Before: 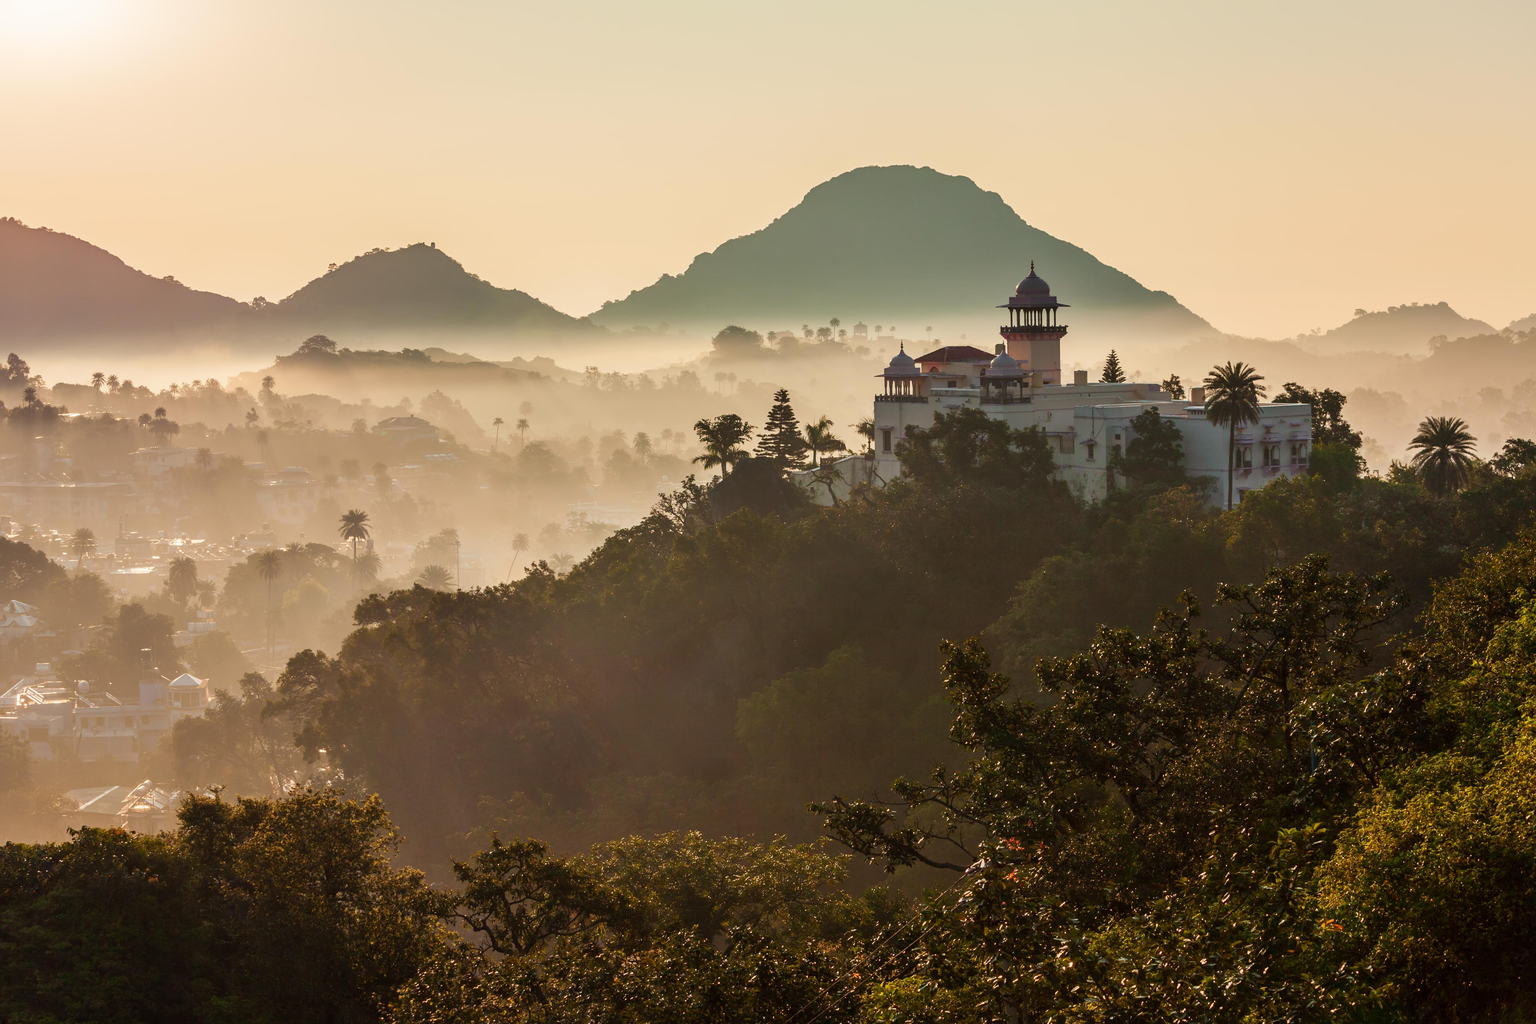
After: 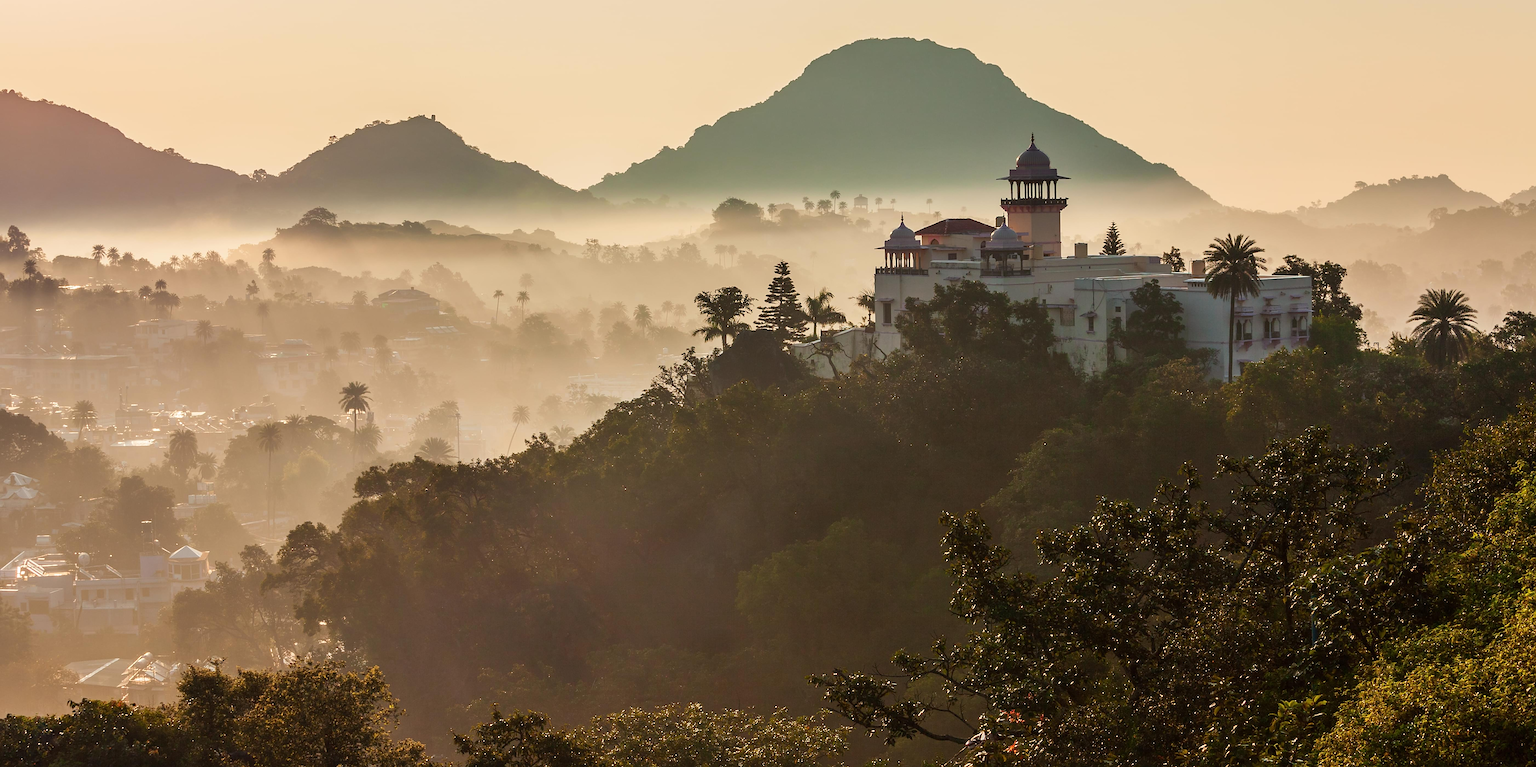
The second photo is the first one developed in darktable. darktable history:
sharpen: on, module defaults
crop and rotate: top 12.514%, bottom 12.505%
